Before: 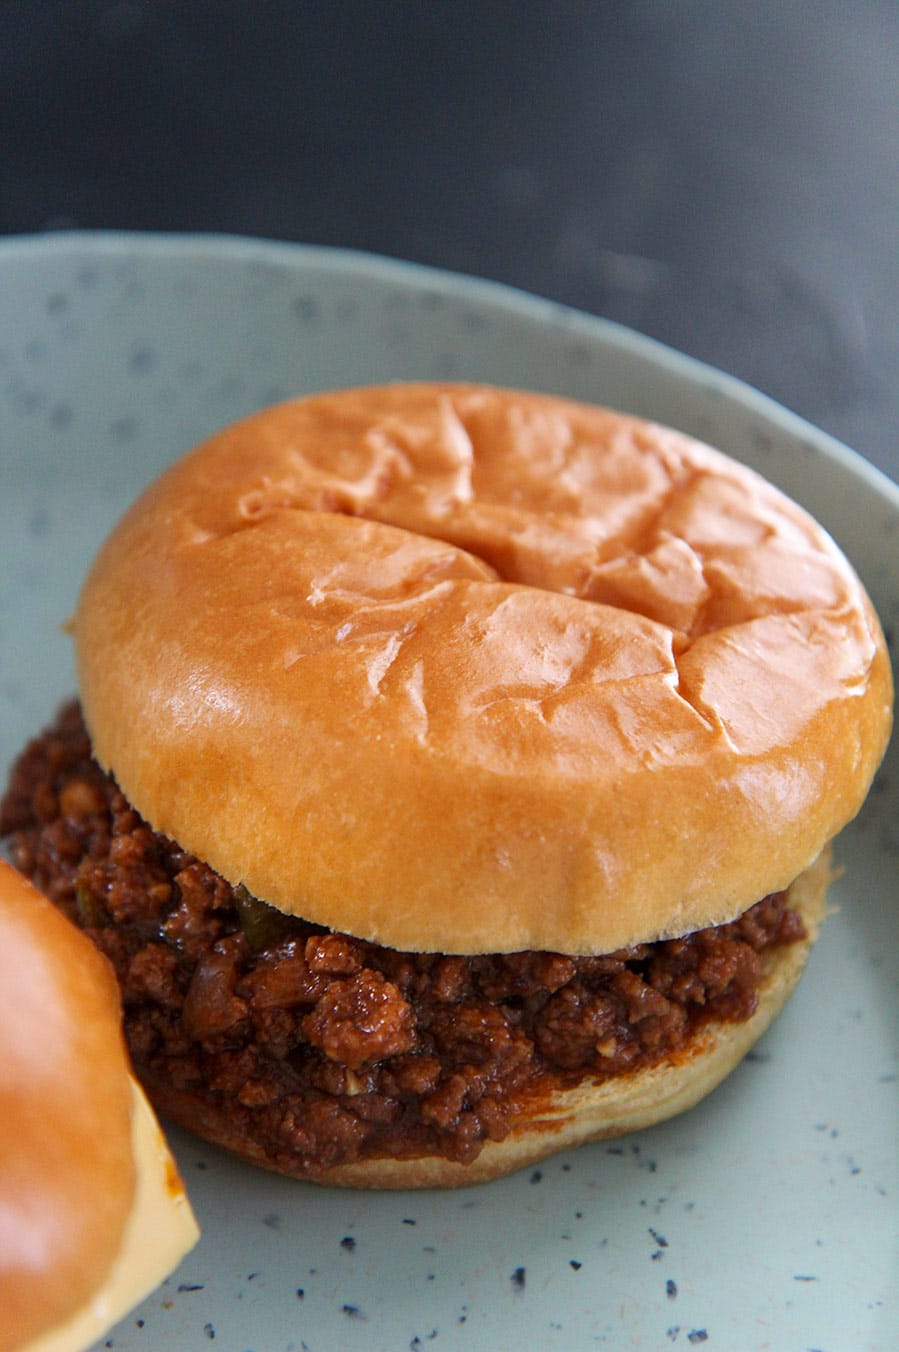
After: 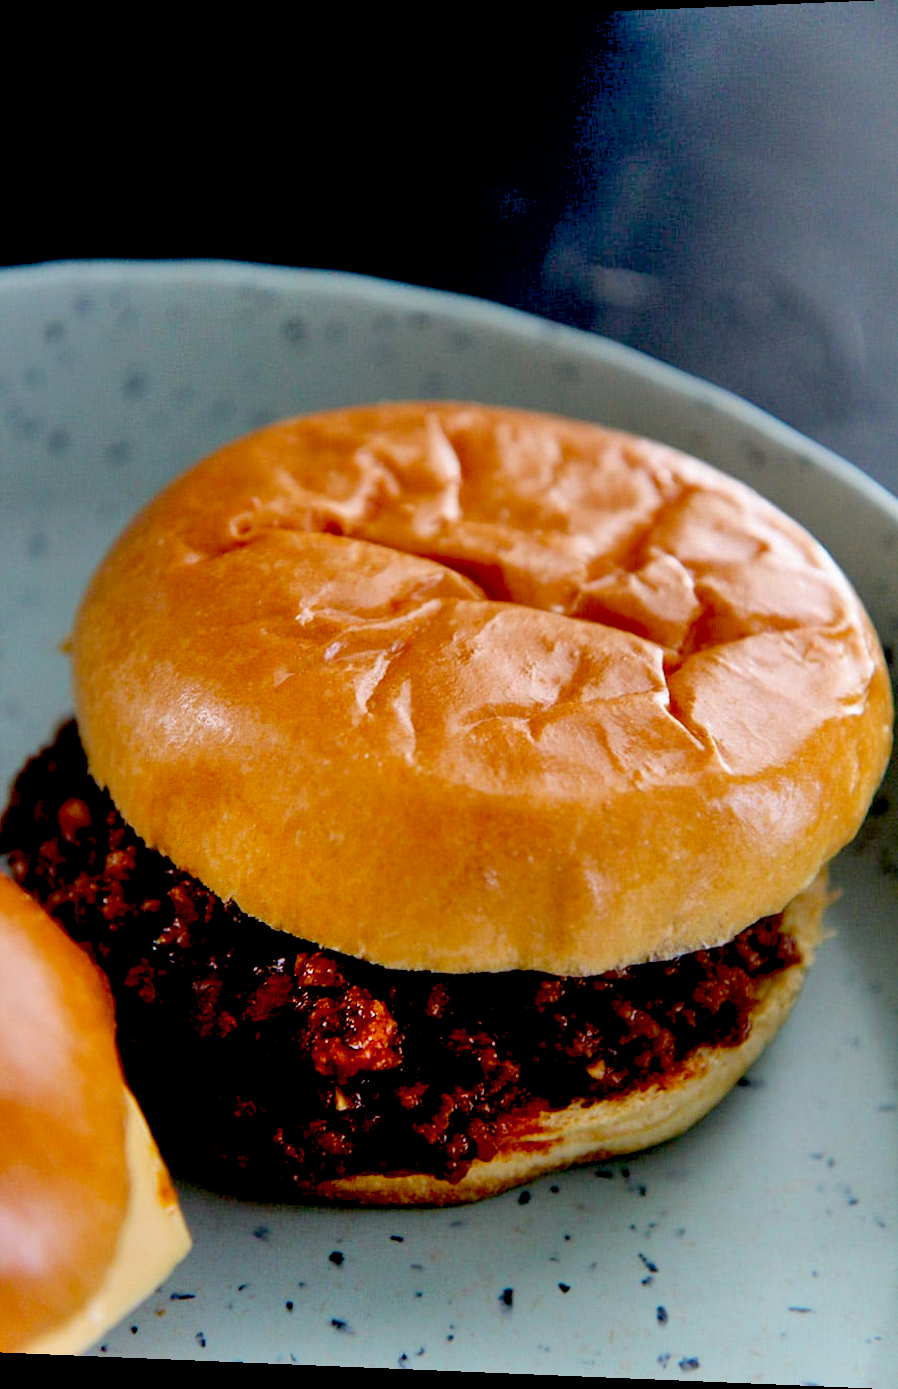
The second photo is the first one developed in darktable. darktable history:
color balance: input saturation 99%
exposure: black level correction 0.056, exposure -0.039 EV, compensate highlight preservation false
rotate and perspective: lens shift (horizontal) -0.055, automatic cropping off
shadows and highlights: low approximation 0.01, soften with gaussian
